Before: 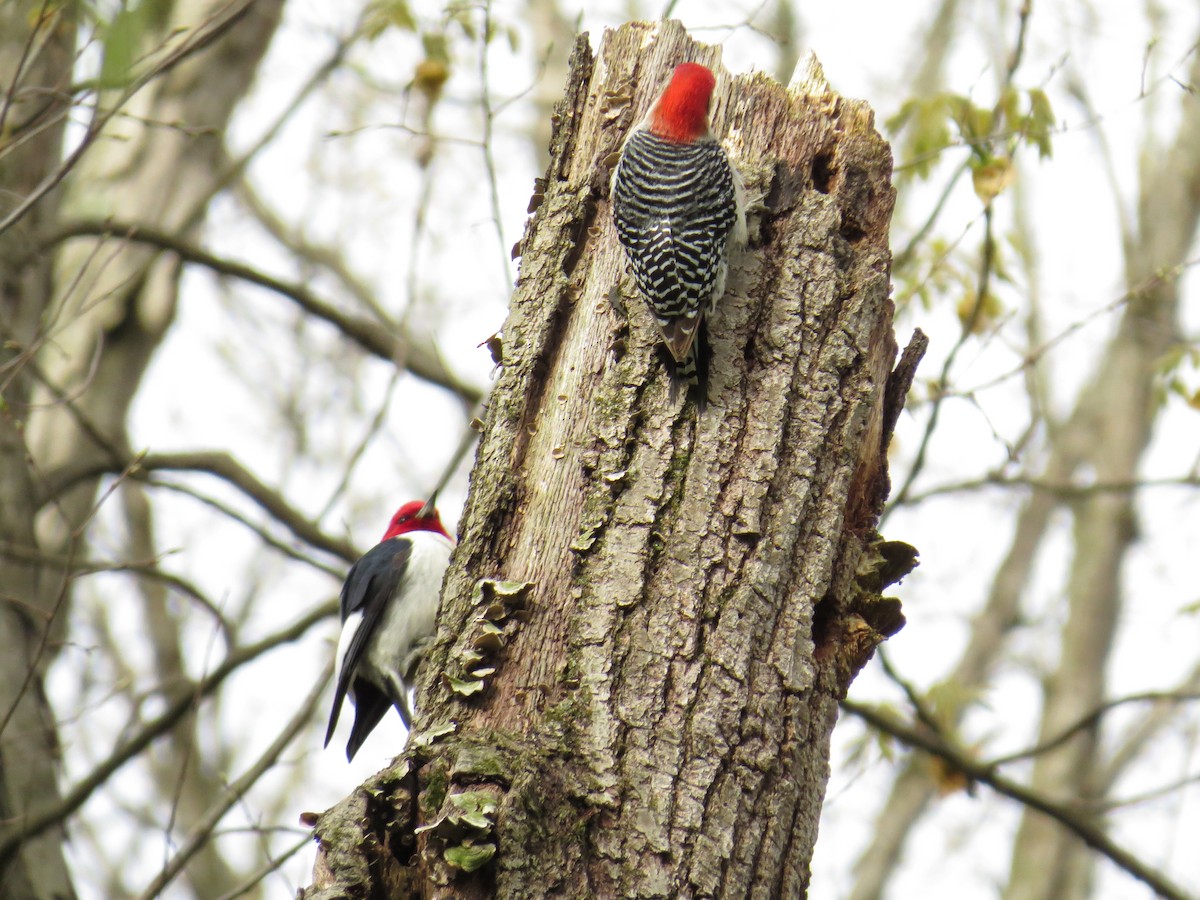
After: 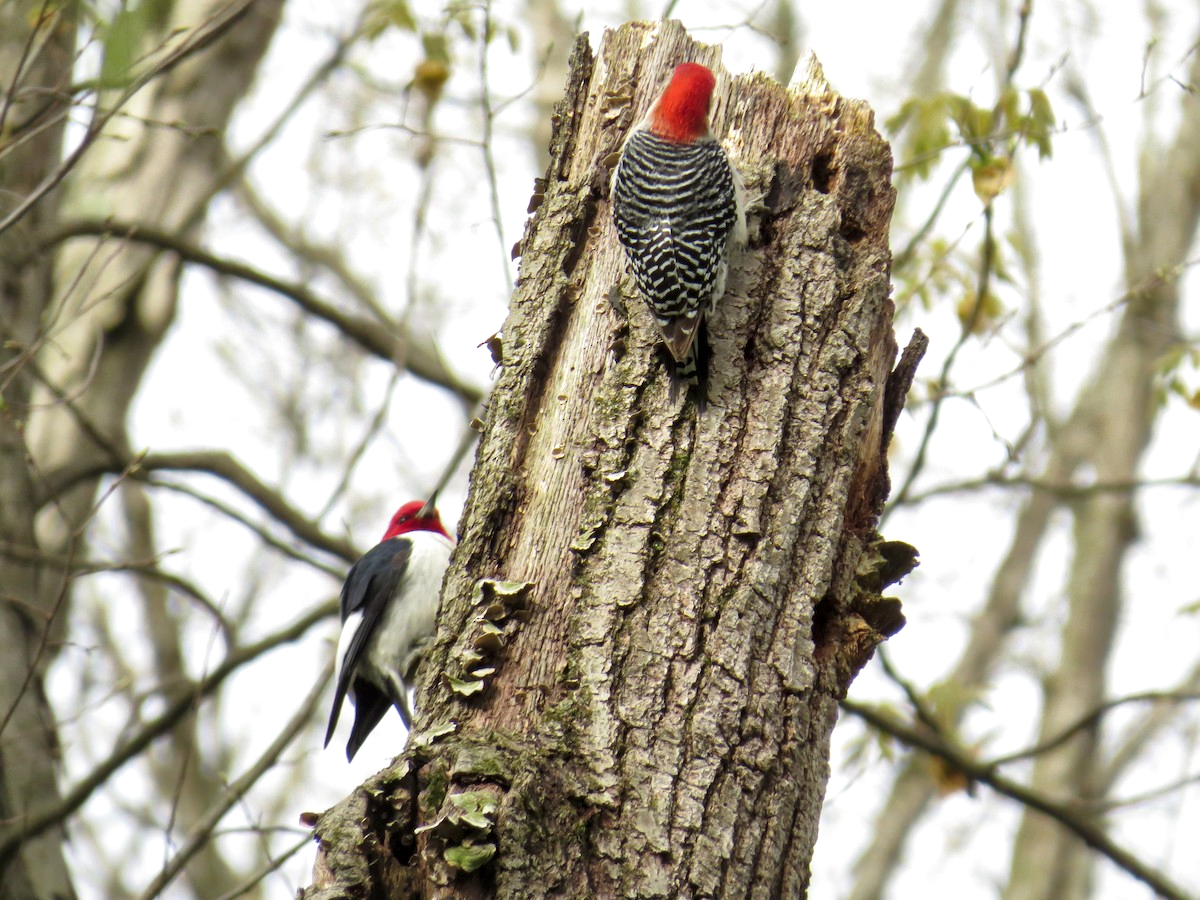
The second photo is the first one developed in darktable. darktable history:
exposure: exposure -0.01 EV, compensate exposure bias true, compensate highlight preservation false
local contrast: mode bilateral grid, contrast 20, coarseness 49, detail 141%, midtone range 0.2
